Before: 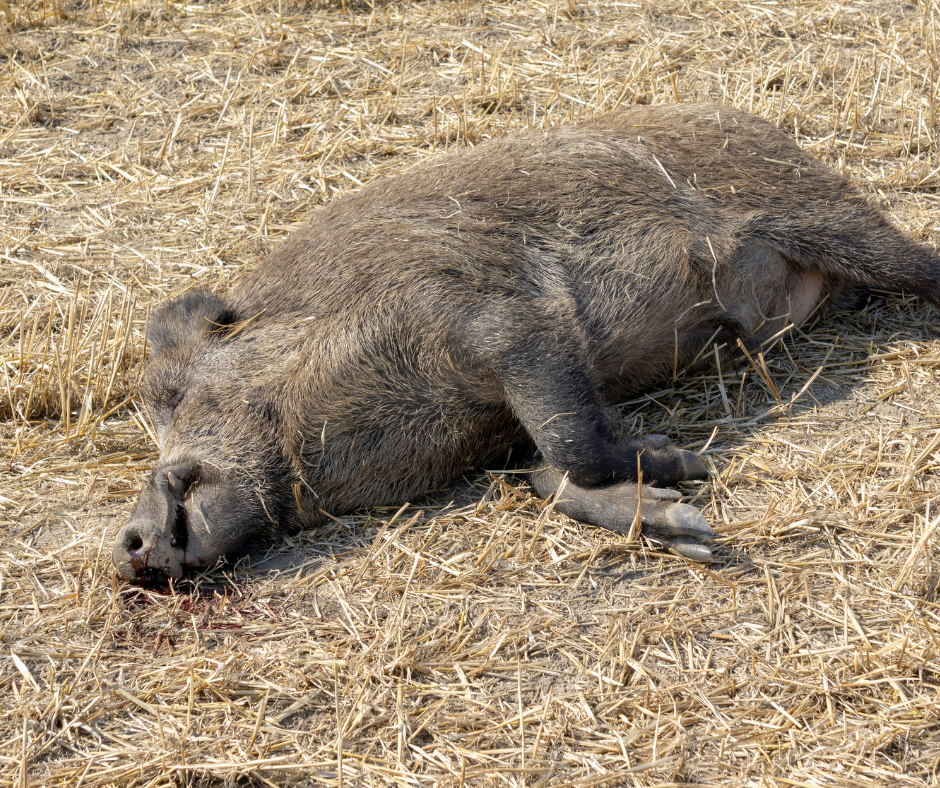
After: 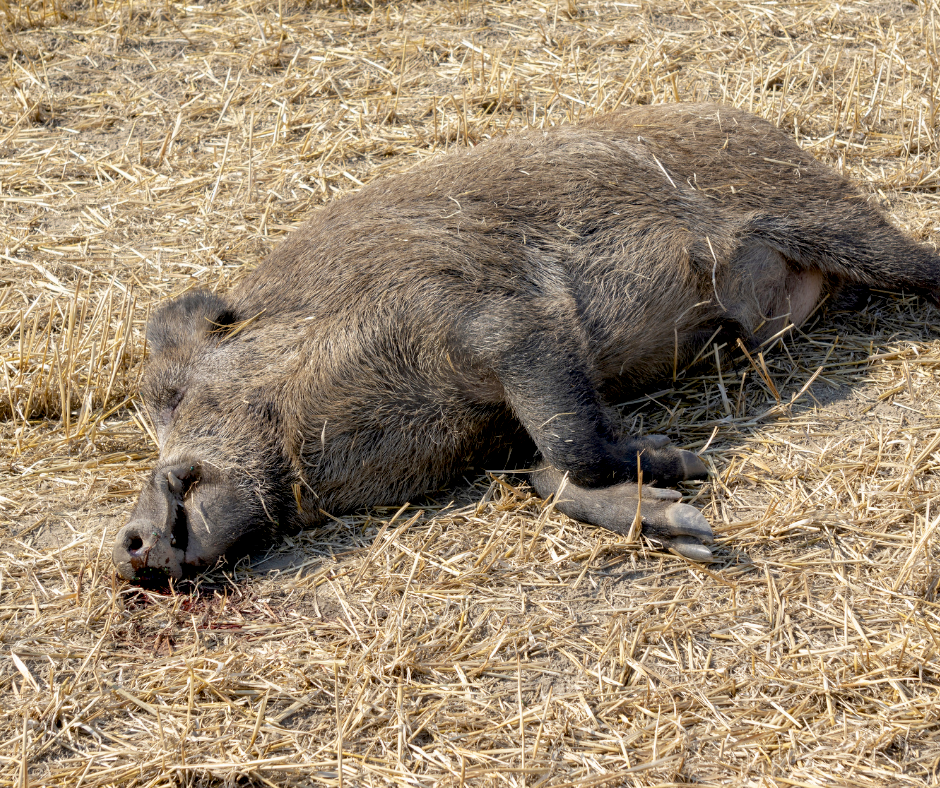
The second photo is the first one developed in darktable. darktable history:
exposure: black level correction 0.009, compensate highlight preservation false
color balance rgb: global vibrance 10%
